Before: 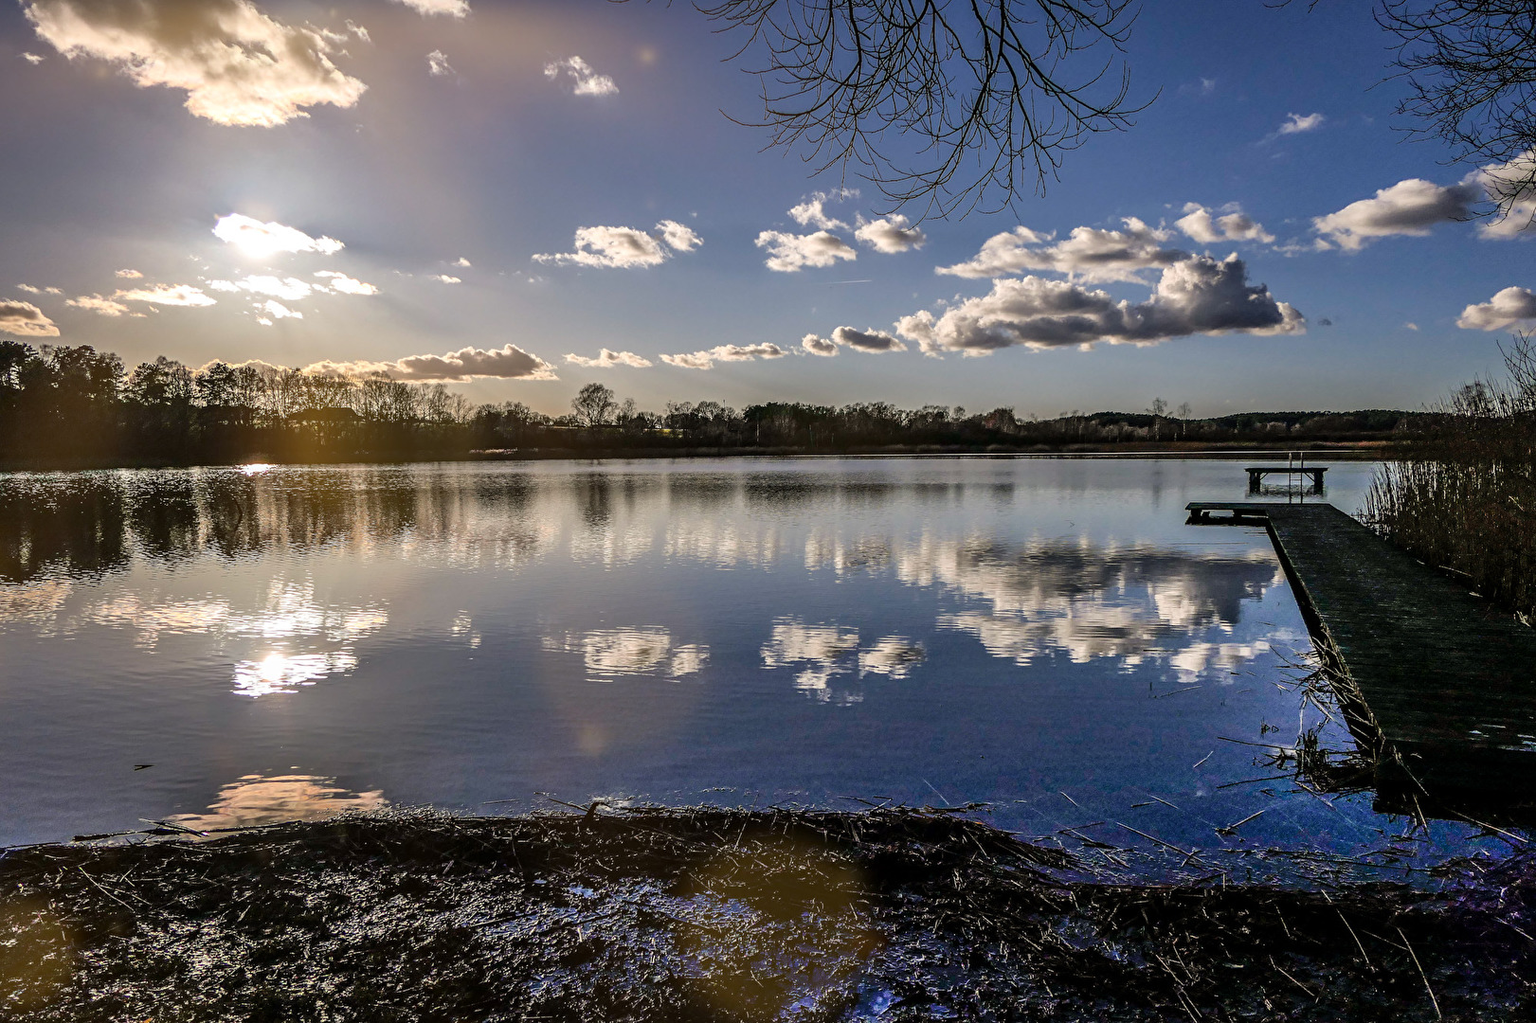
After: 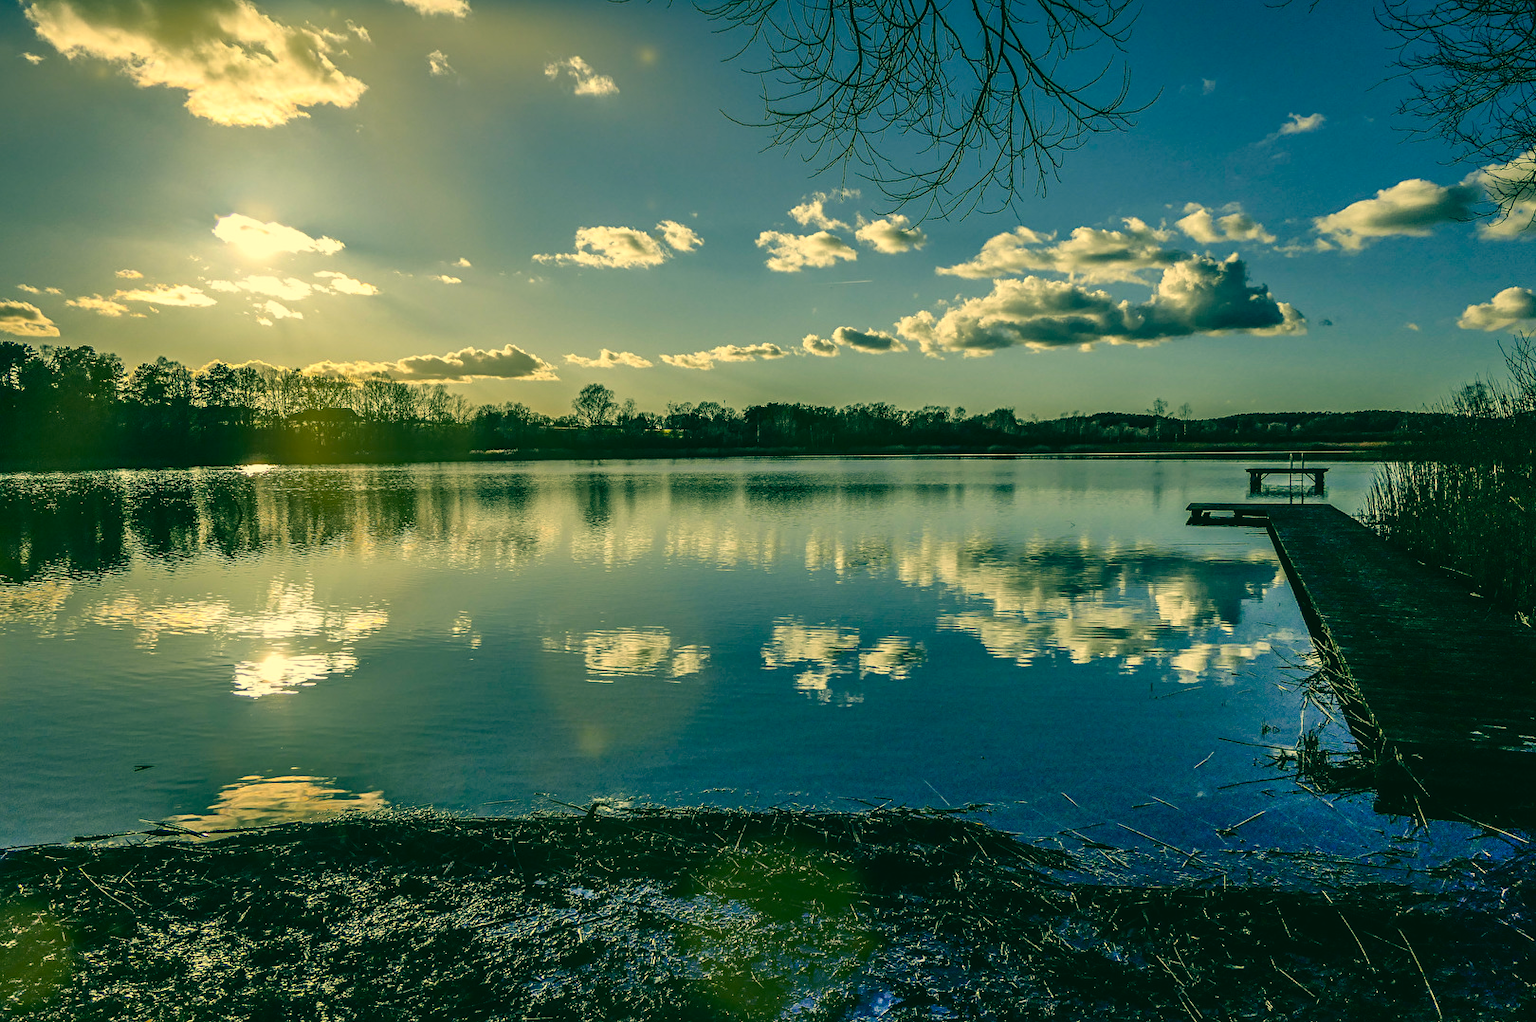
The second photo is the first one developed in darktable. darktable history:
crop: top 0.05%, bottom 0.098%
color correction: highlights a* 1.83, highlights b* 34.02, shadows a* -36.68, shadows b* -5.48
